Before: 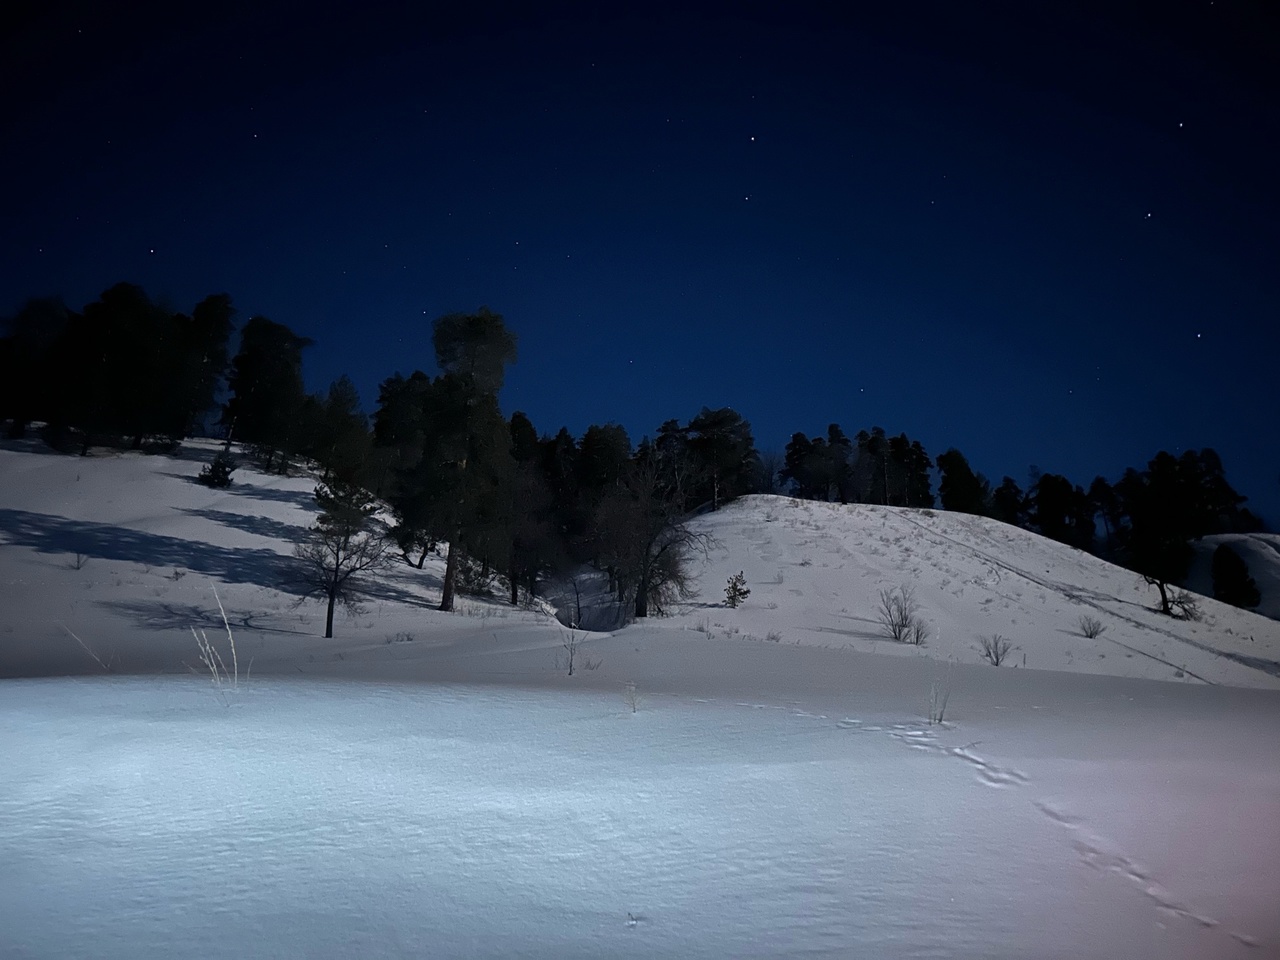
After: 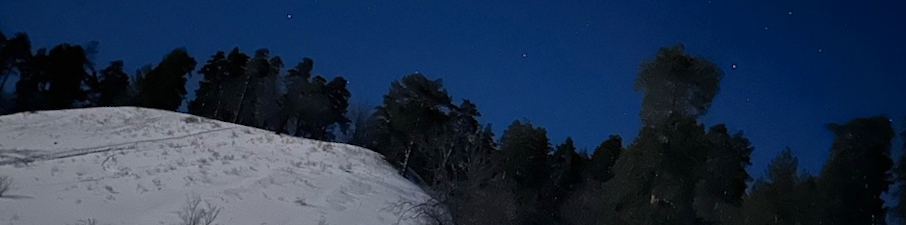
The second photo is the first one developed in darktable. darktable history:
shadows and highlights: shadows 40, highlights -60
crop and rotate: angle 16.12°, top 30.835%, bottom 35.653%
rotate and perspective: rotation 0.062°, lens shift (vertical) 0.115, lens shift (horizontal) -0.133, crop left 0.047, crop right 0.94, crop top 0.061, crop bottom 0.94
